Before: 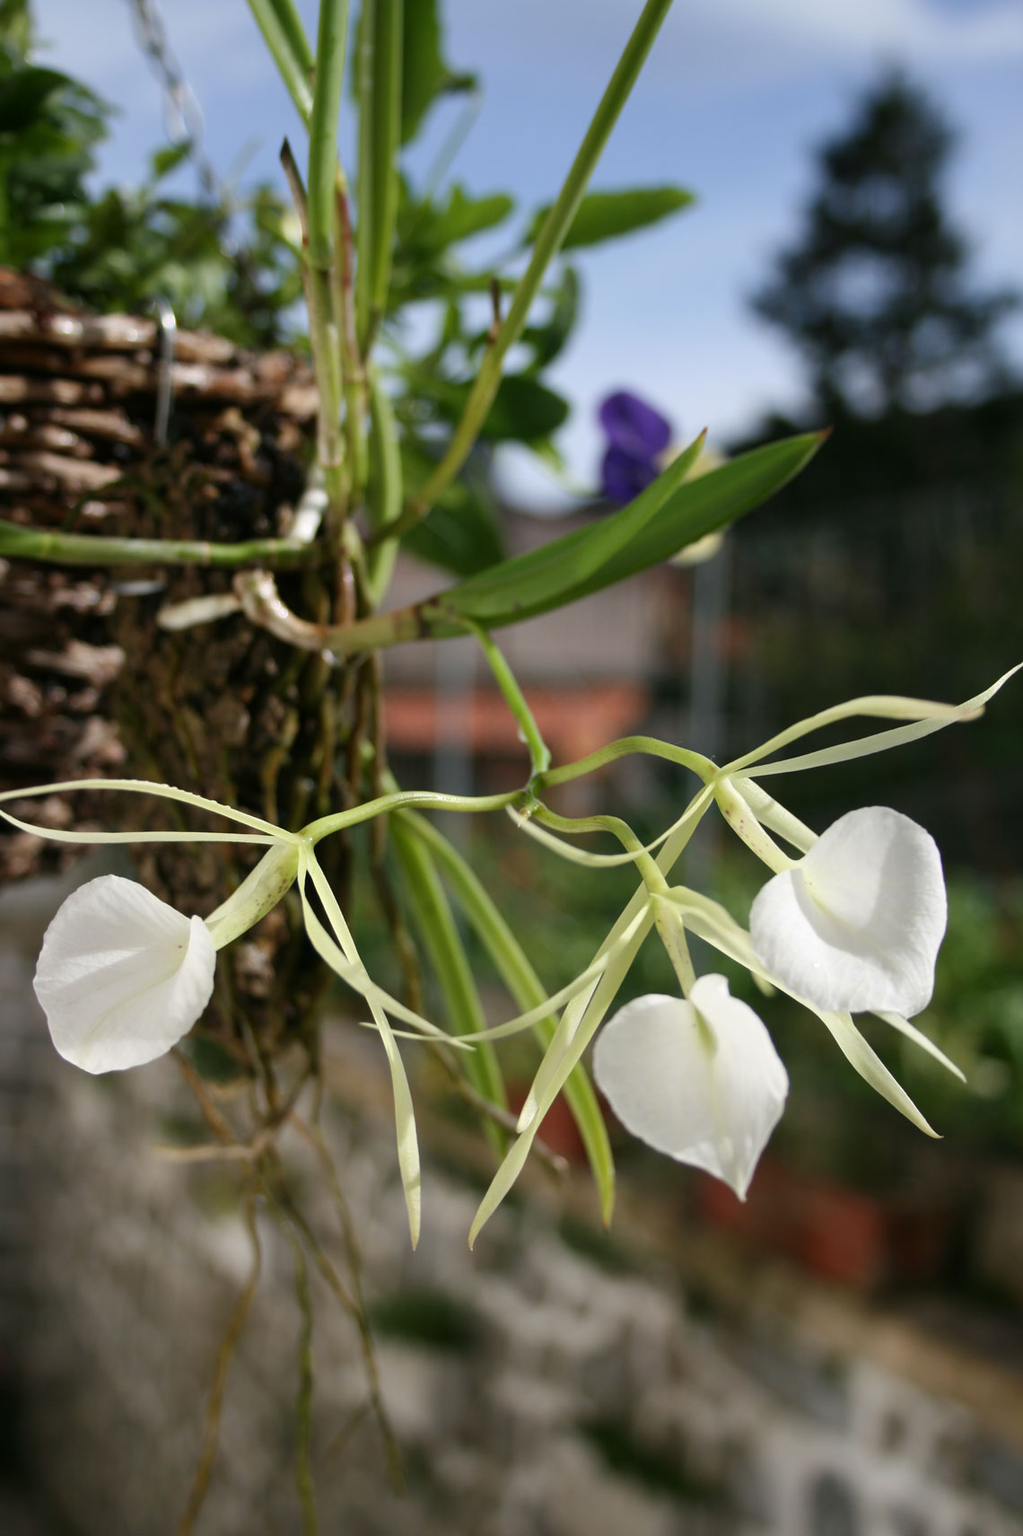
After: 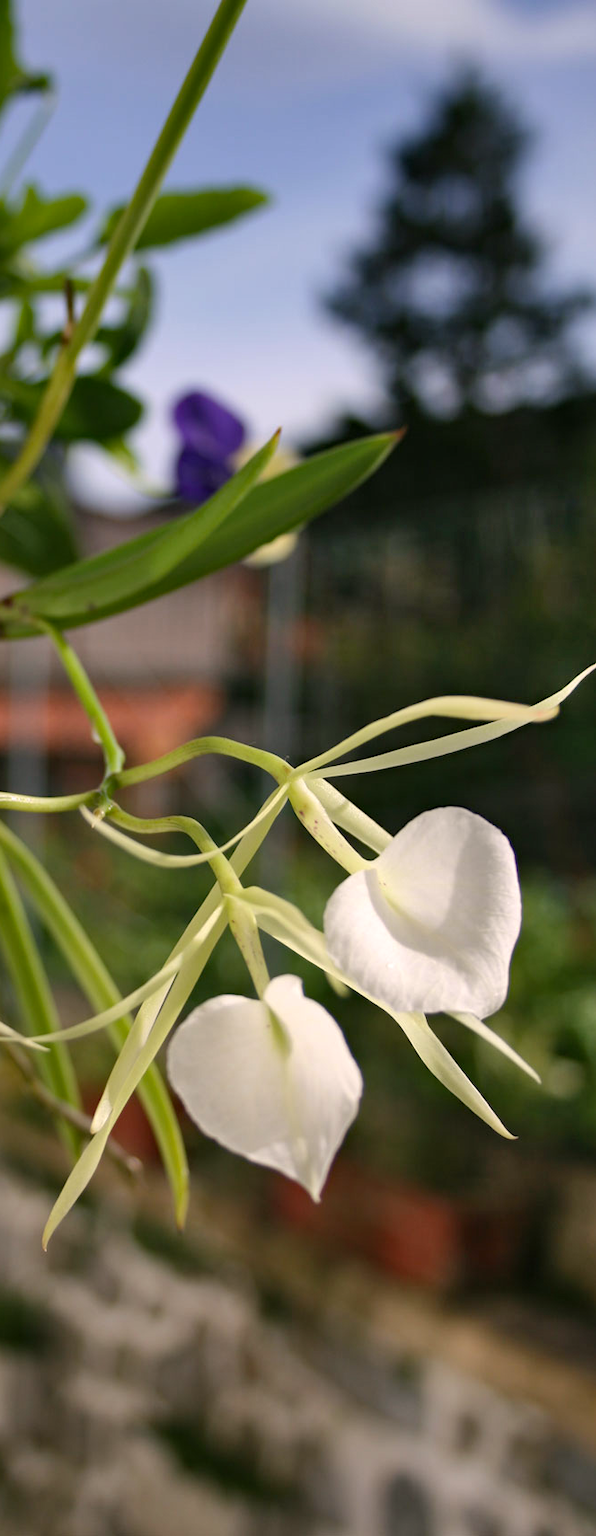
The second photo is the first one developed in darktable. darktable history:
crop: left 41.716%
color correction: highlights a* 5.97, highlights b* 4.88
haze removal: compatibility mode true, adaptive false
shadows and highlights: low approximation 0.01, soften with gaussian
